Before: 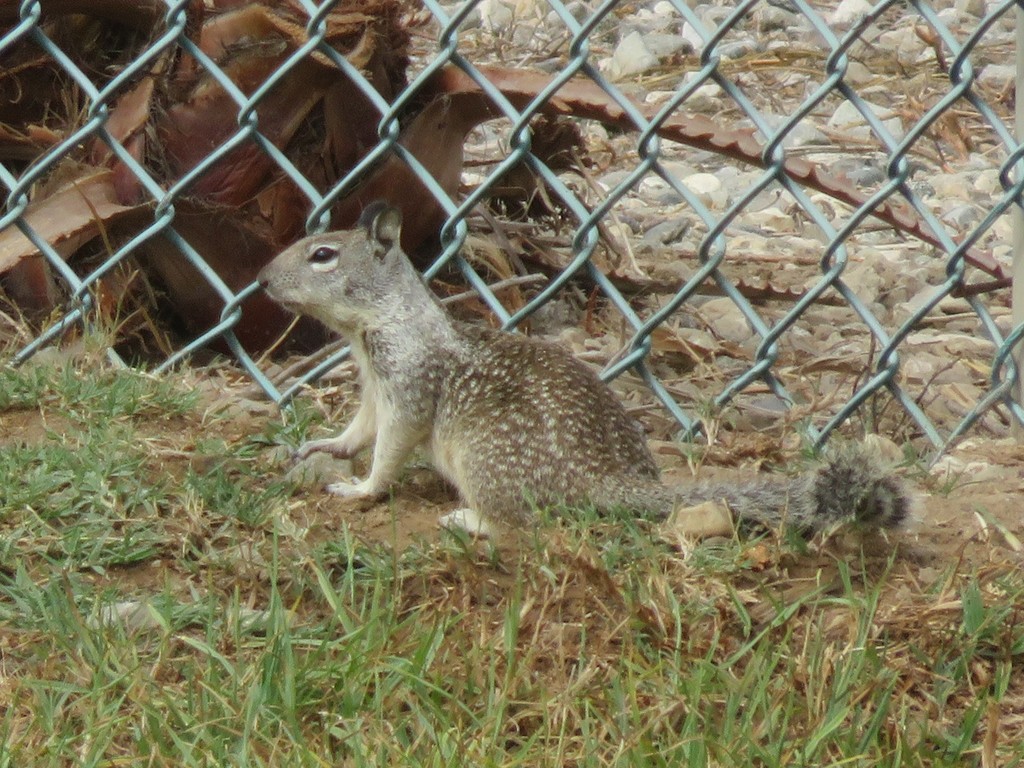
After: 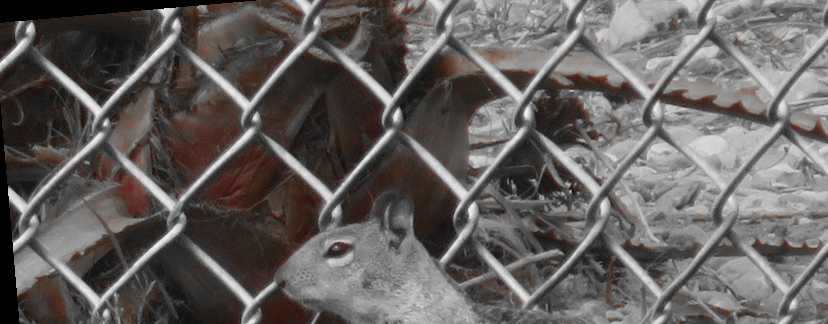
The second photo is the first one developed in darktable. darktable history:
crop: left 0.579%, top 7.627%, right 23.167%, bottom 54.275%
sigmoid: contrast 1.22, skew 0.65
color zones: curves: ch0 [(0, 0.352) (0.143, 0.407) (0.286, 0.386) (0.429, 0.431) (0.571, 0.829) (0.714, 0.853) (0.857, 0.833) (1, 0.352)]; ch1 [(0, 0.604) (0.072, 0.726) (0.096, 0.608) (0.205, 0.007) (0.571, -0.006) (0.839, -0.013) (0.857, -0.012) (1, 0.604)]
rotate and perspective: rotation -4.98°, automatic cropping off
